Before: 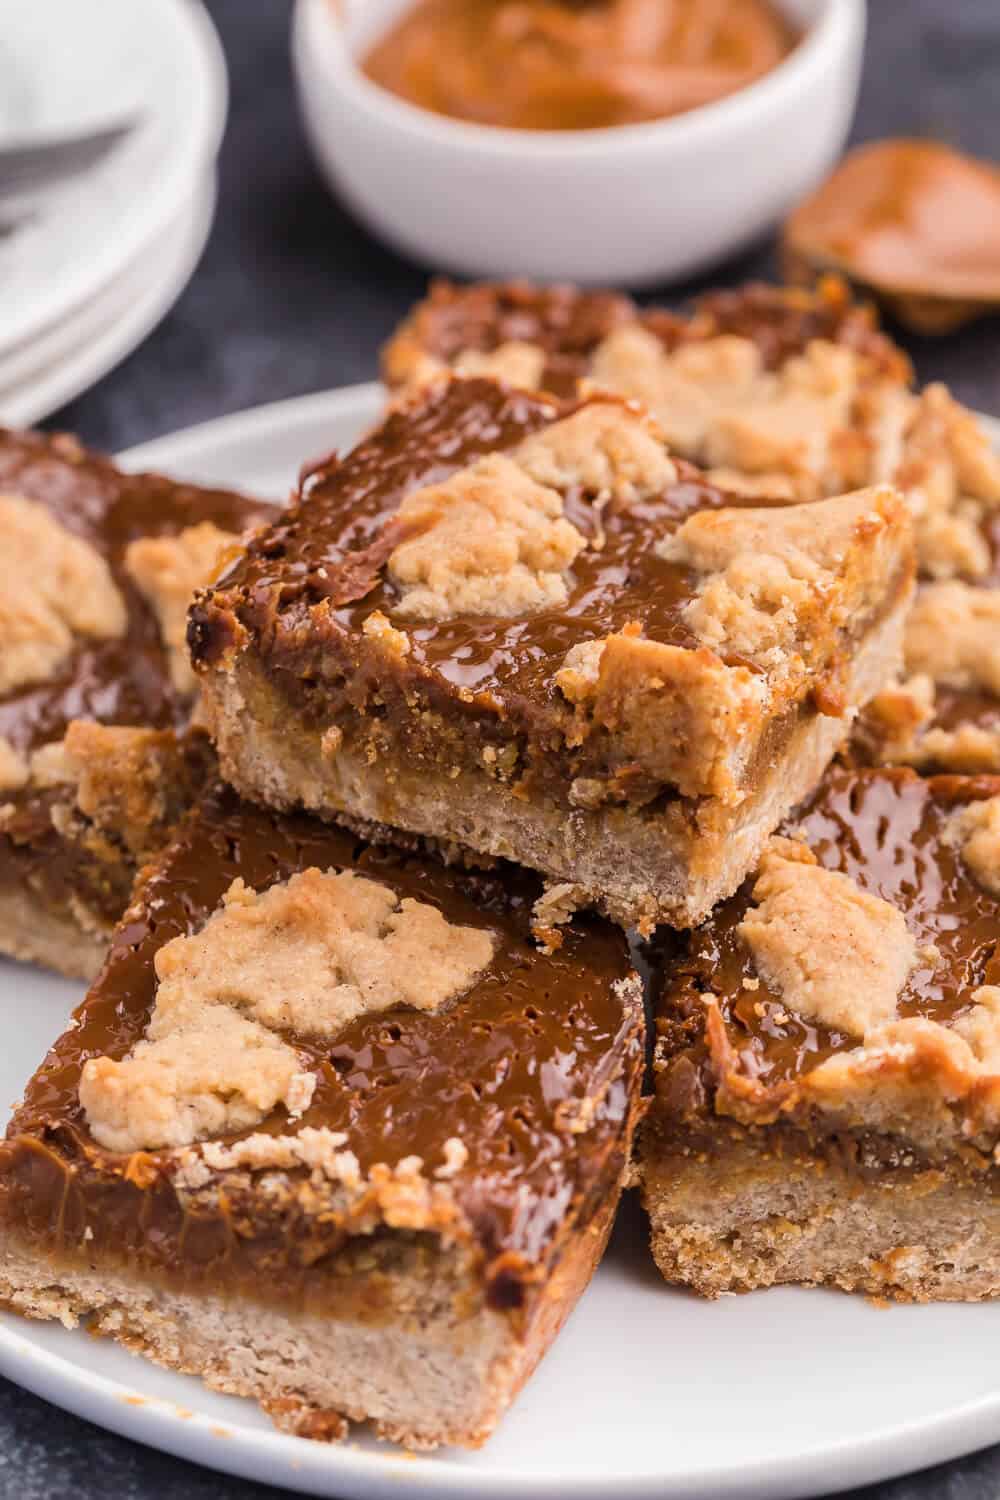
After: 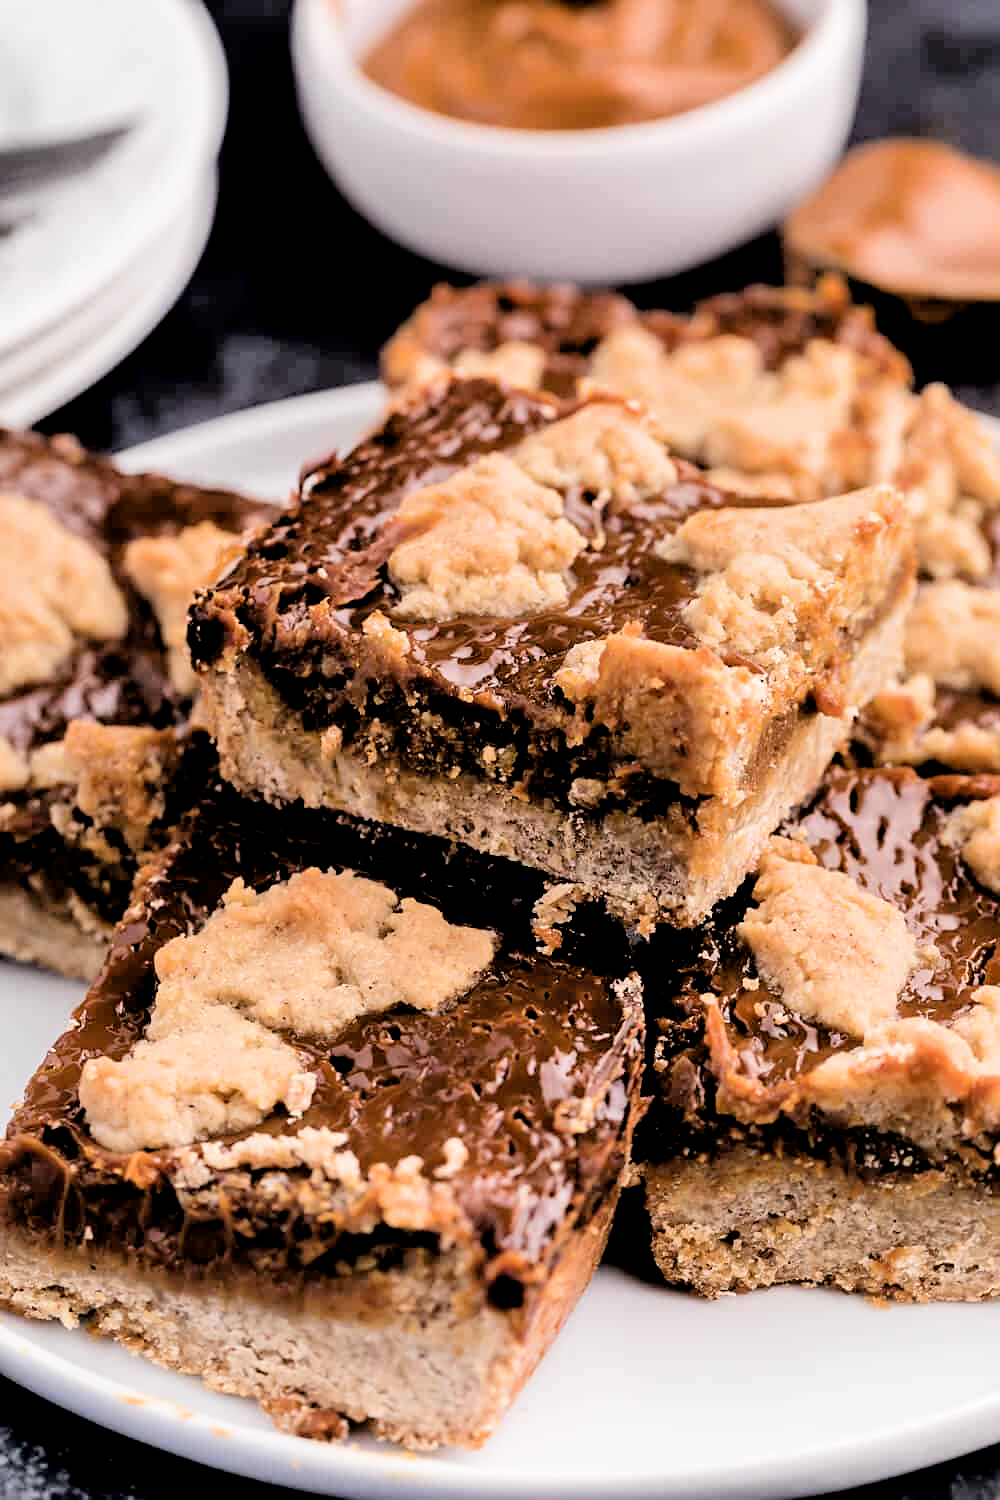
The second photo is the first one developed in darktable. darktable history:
shadows and highlights: shadows 73.97, highlights -25.42, soften with gaussian
sharpen: amount 0.207
filmic rgb: middle gray luminance 13.36%, black relative exposure -1.84 EV, white relative exposure 3.12 EV, target black luminance 0%, hardness 1.8, latitude 58.8%, contrast 1.728, highlights saturation mix 4.88%, shadows ↔ highlights balance -37.08%, color science v6 (2022)
